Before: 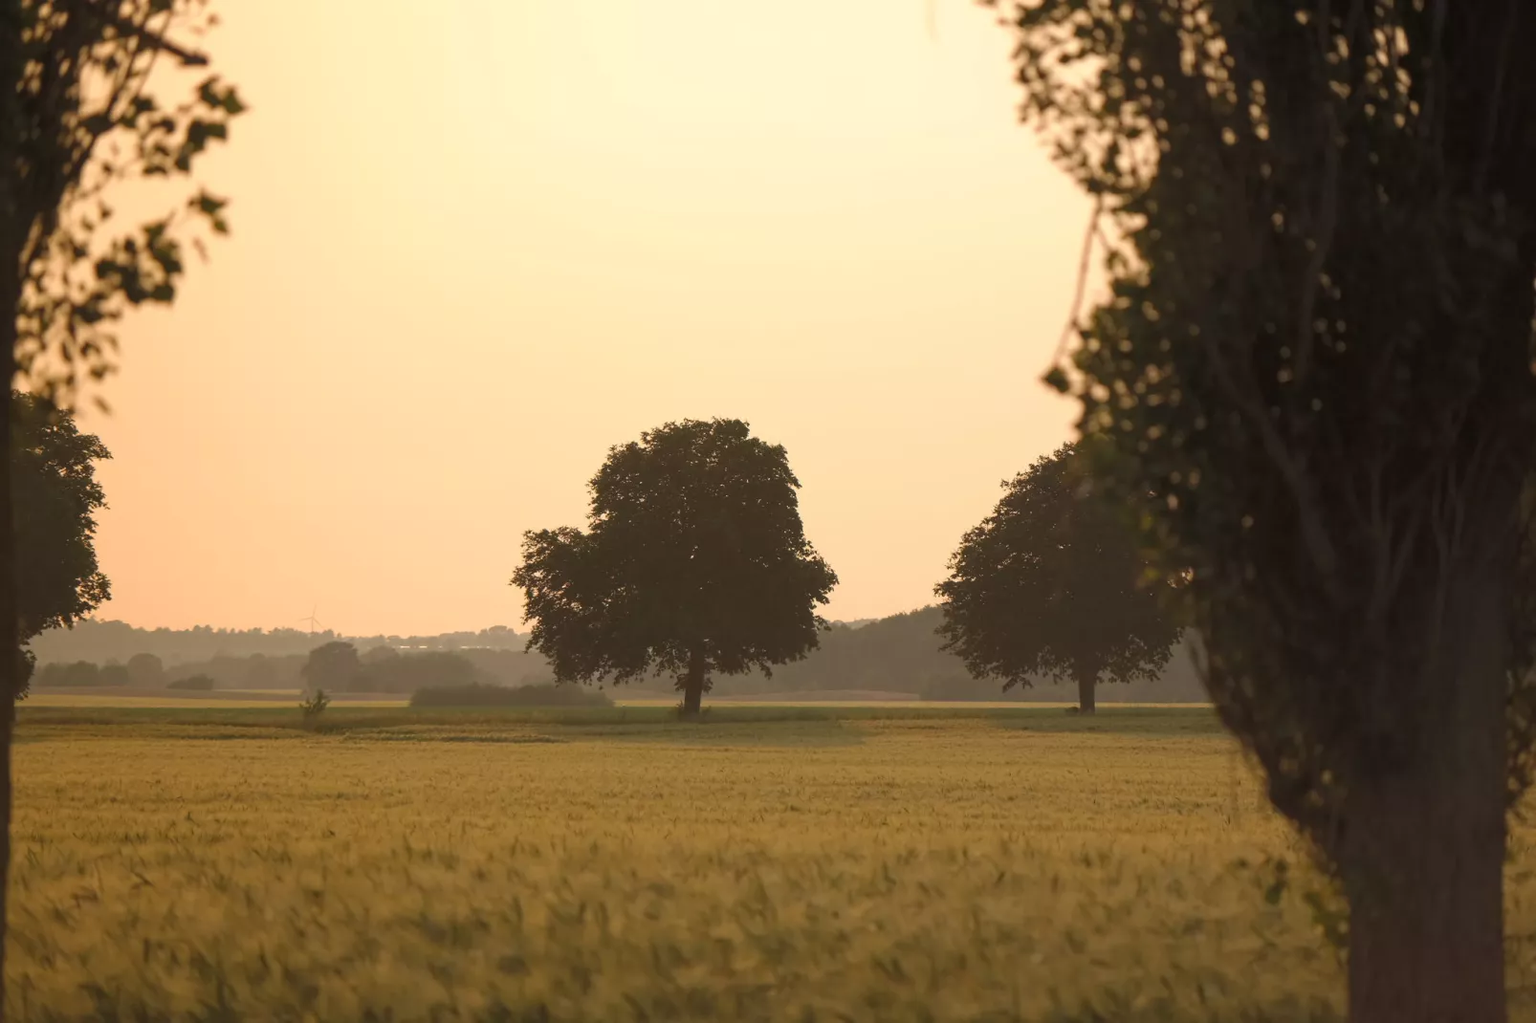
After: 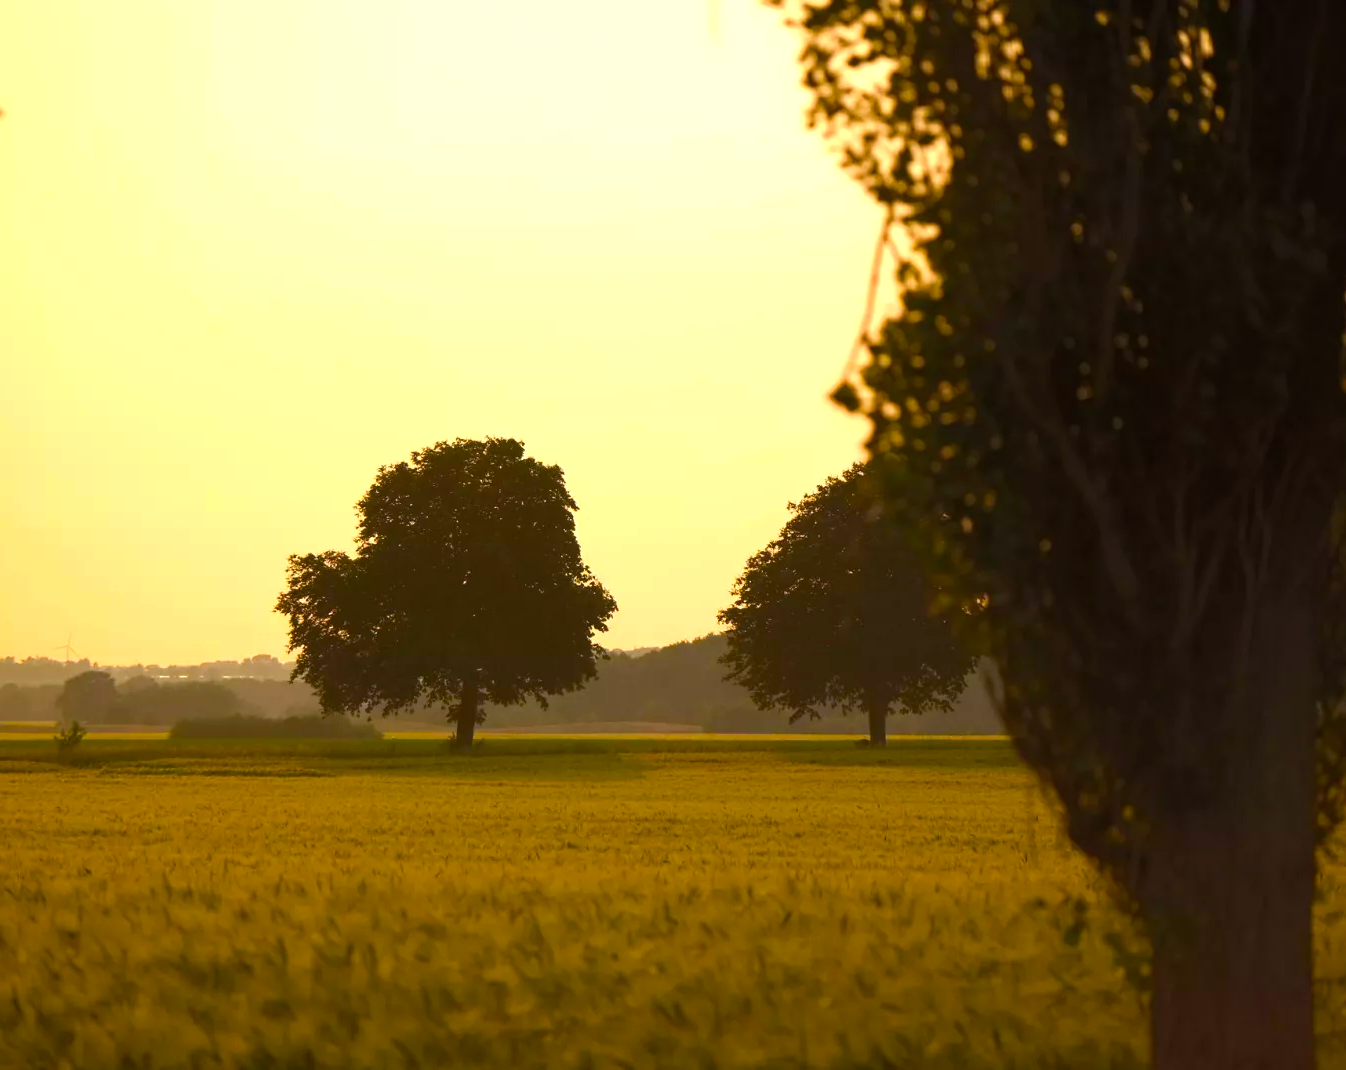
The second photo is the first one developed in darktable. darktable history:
crop: left 16.145%
color balance rgb: linear chroma grading › global chroma 9%, perceptual saturation grading › global saturation 36%, perceptual saturation grading › shadows 35%, perceptual brilliance grading › global brilliance 15%, perceptual brilliance grading › shadows -35%, global vibrance 15%
